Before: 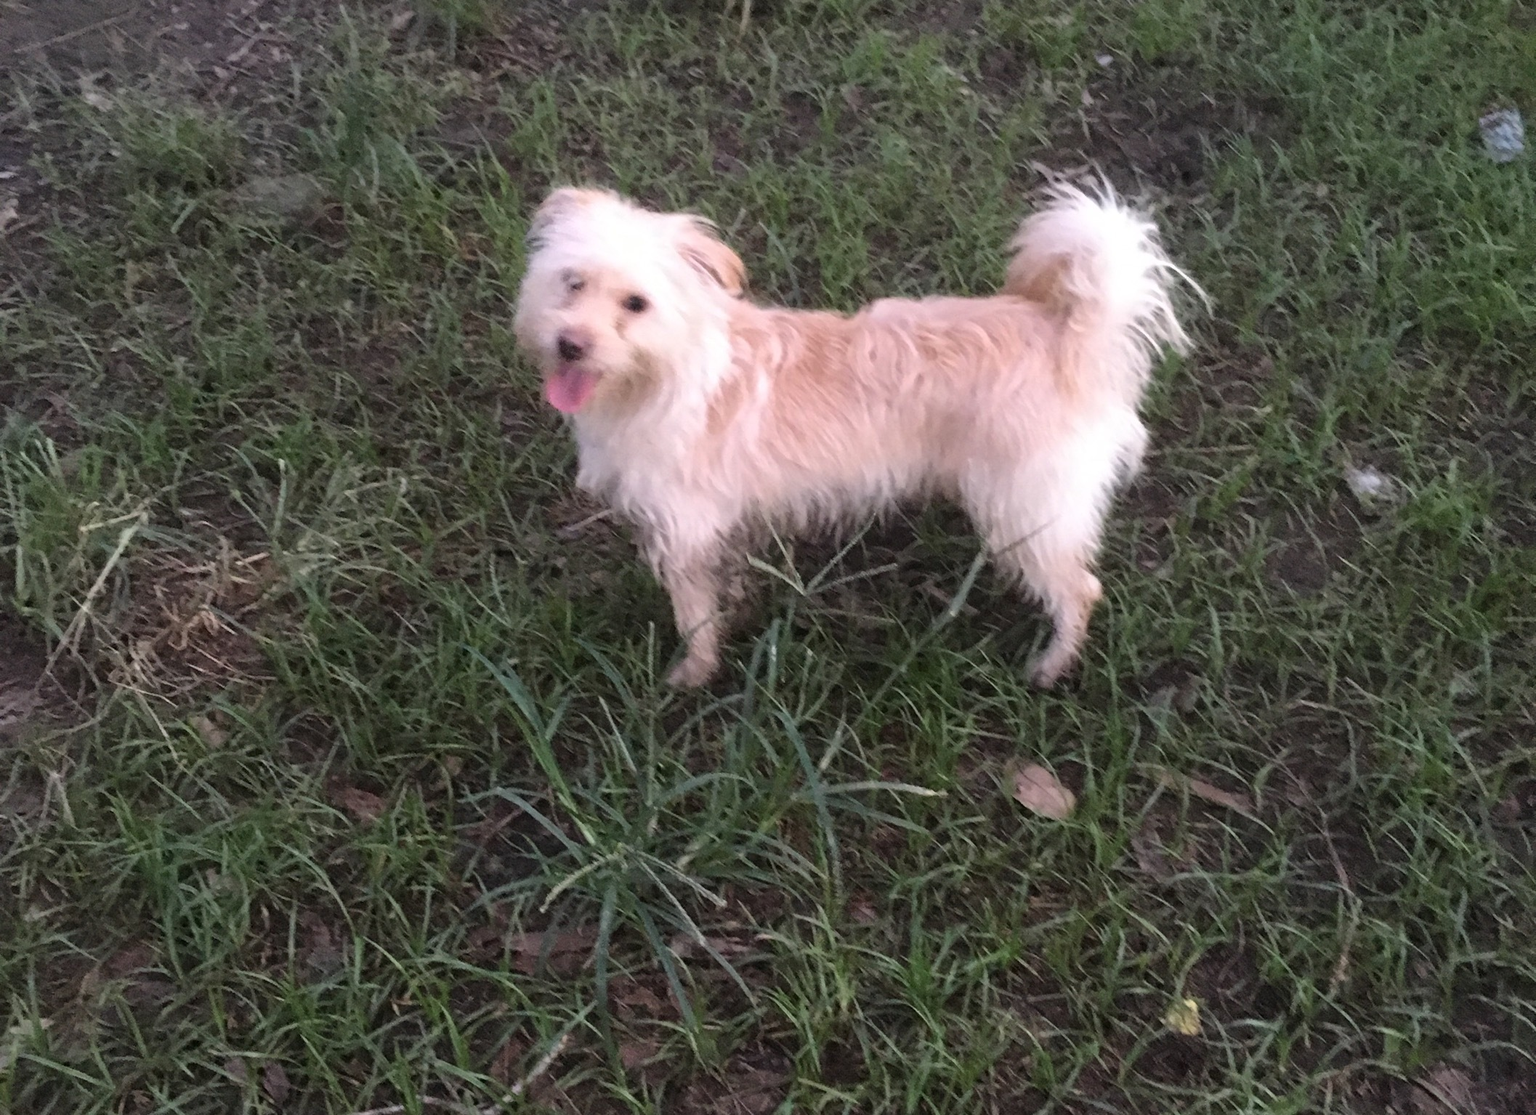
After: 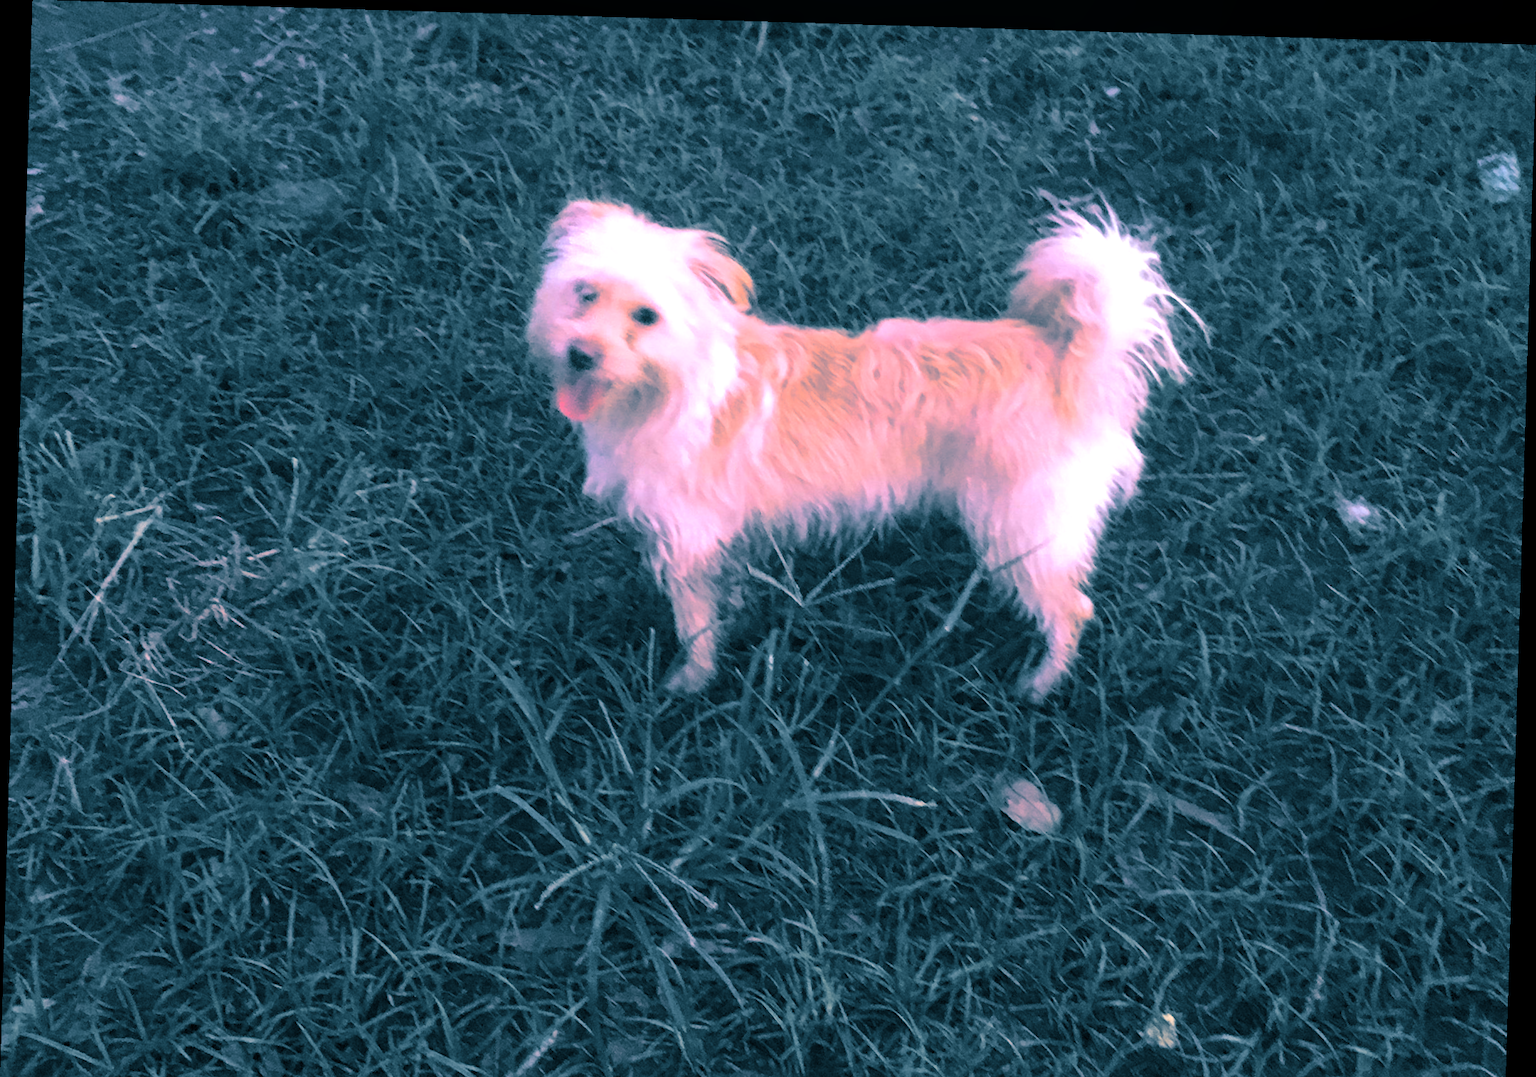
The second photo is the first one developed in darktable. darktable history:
local contrast: detail 110%
crop and rotate: top 0%, bottom 5.097%
split-toning: shadows › hue 212.4°, balance -70
color zones: curves: ch0 [(0.009, 0.528) (0.136, 0.6) (0.255, 0.586) (0.39, 0.528) (0.522, 0.584) (0.686, 0.736) (0.849, 0.561)]; ch1 [(0.045, 0.781) (0.14, 0.416) (0.257, 0.695) (0.442, 0.032) (0.738, 0.338) (0.818, 0.632) (0.891, 0.741) (1, 0.704)]; ch2 [(0, 0.667) (0.141, 0.52) (0.26, 0.37) (0.474, 0.432) (0.743, 0.286)]
rotate and perspective: rotation 1.72°, automatic cropping off
white balance: red 1.066, blue 1.119
